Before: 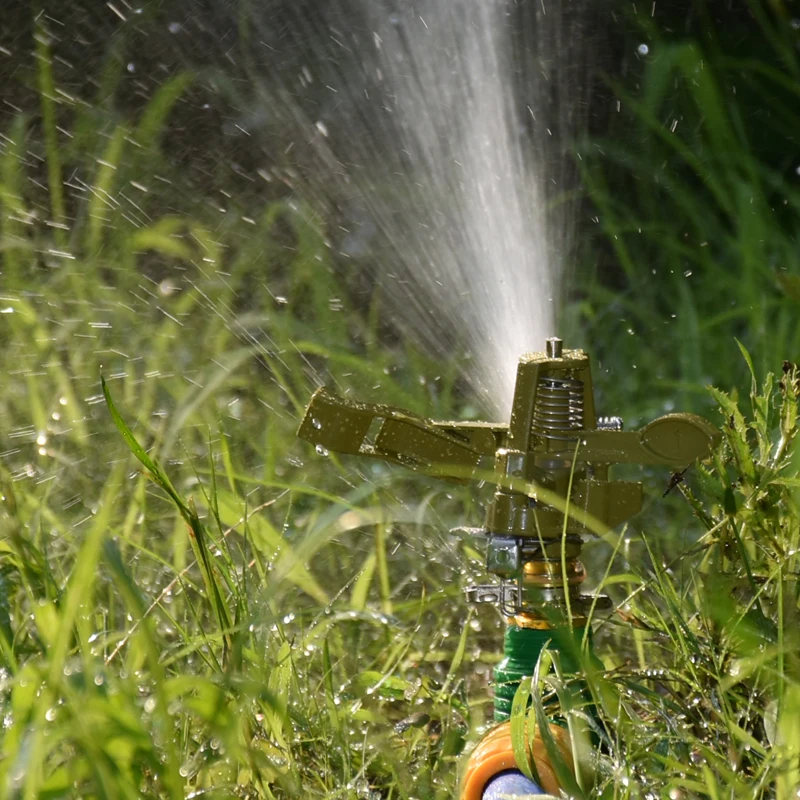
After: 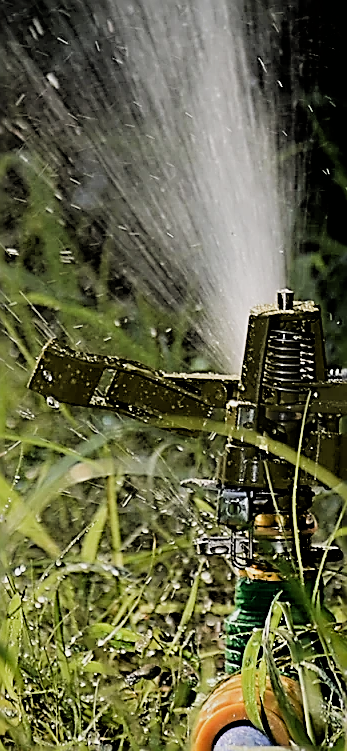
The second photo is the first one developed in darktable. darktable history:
sharpen: amount 1.996
crop: left 33.746%, top 6.011%, right 22.829%
filmic rgb: black relative exposure -2.84 EV, white relative exposure 4.56 EV, hardness 1.78, contrast 1.262
